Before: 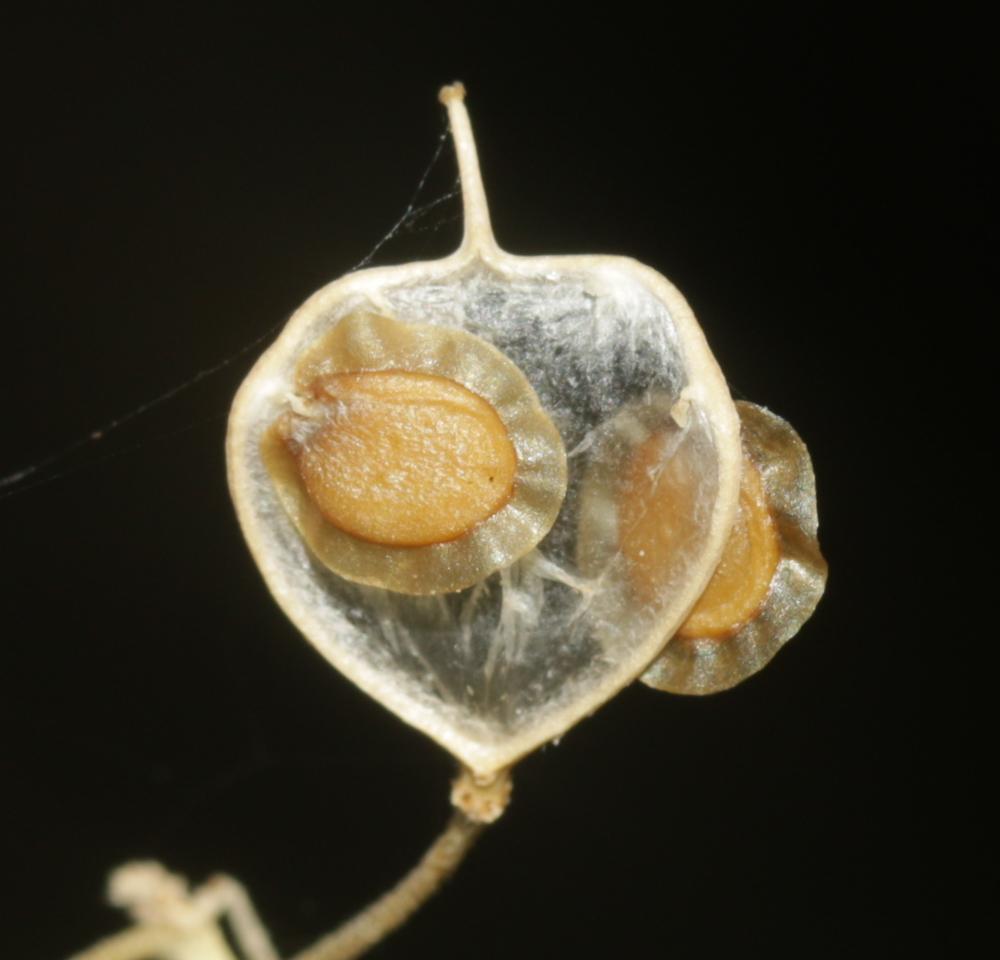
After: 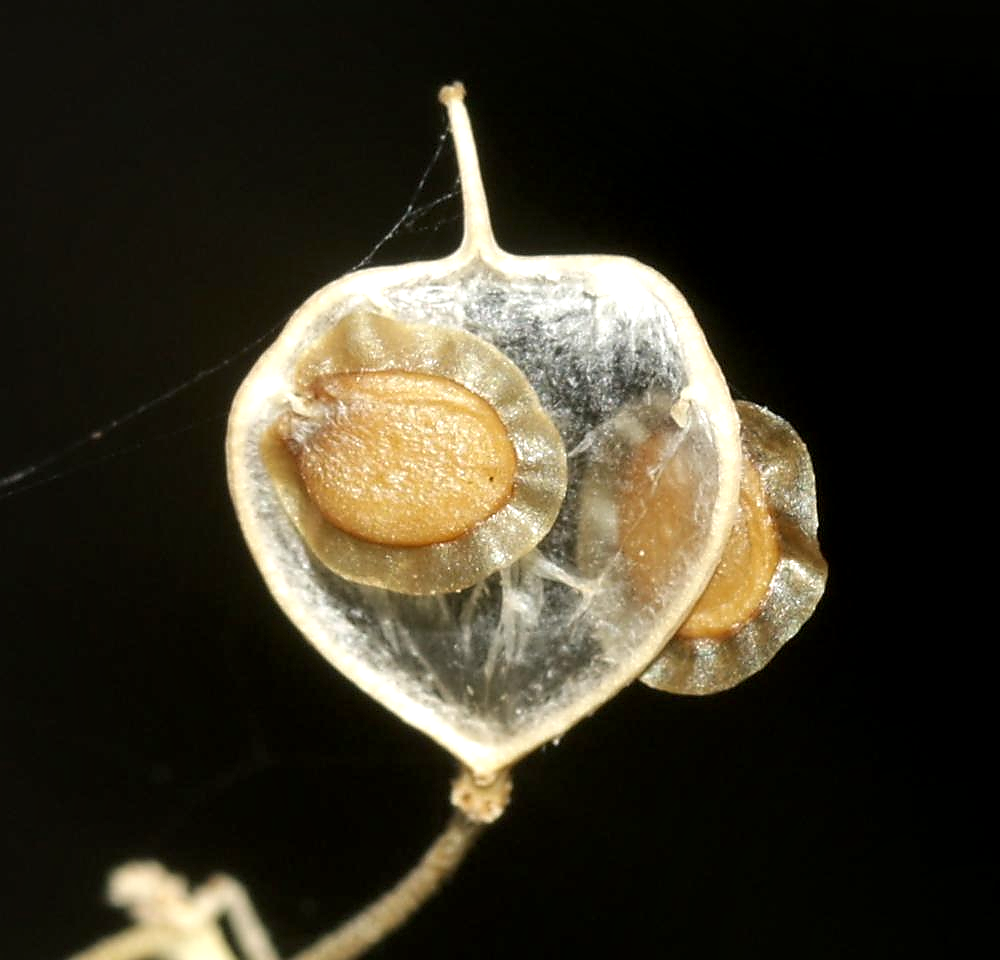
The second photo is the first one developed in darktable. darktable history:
sharpen: radius 1.4, amount 1.25, threshold 0.7
local contrast: highlights 123%, shadows 126%, detail 140%, midtone range 0.254
levels: levels [0, 0.492, 0.984]
